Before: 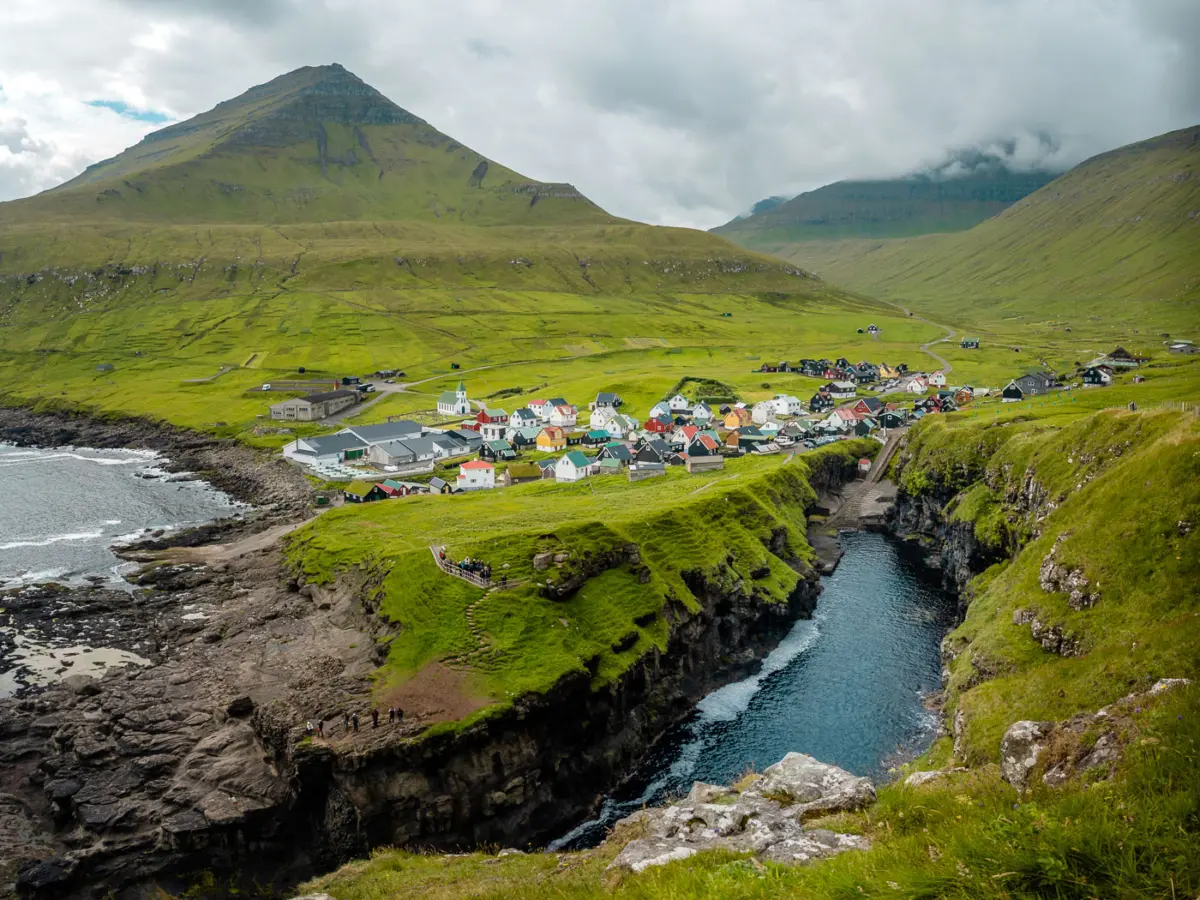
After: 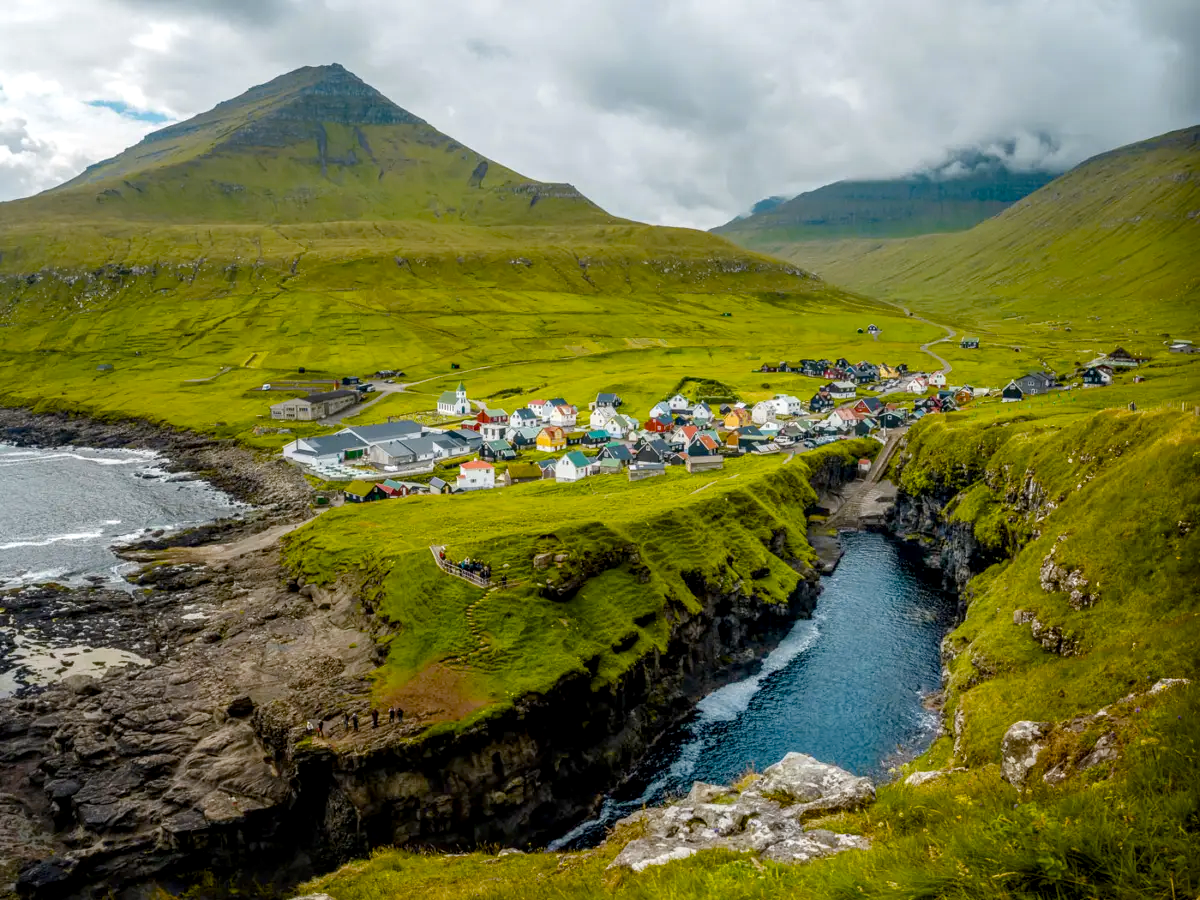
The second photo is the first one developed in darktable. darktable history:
local contrast: on, module defaults
color balance rgb: perceptual saturation grading › global saturation 35%, perceptual saturation grading › highlights -25%, perceptual saturation grading › shadows 50%
color contrast: green-magenta contrast 0.8, blue-yellow contrast 1.1, unbound 0
